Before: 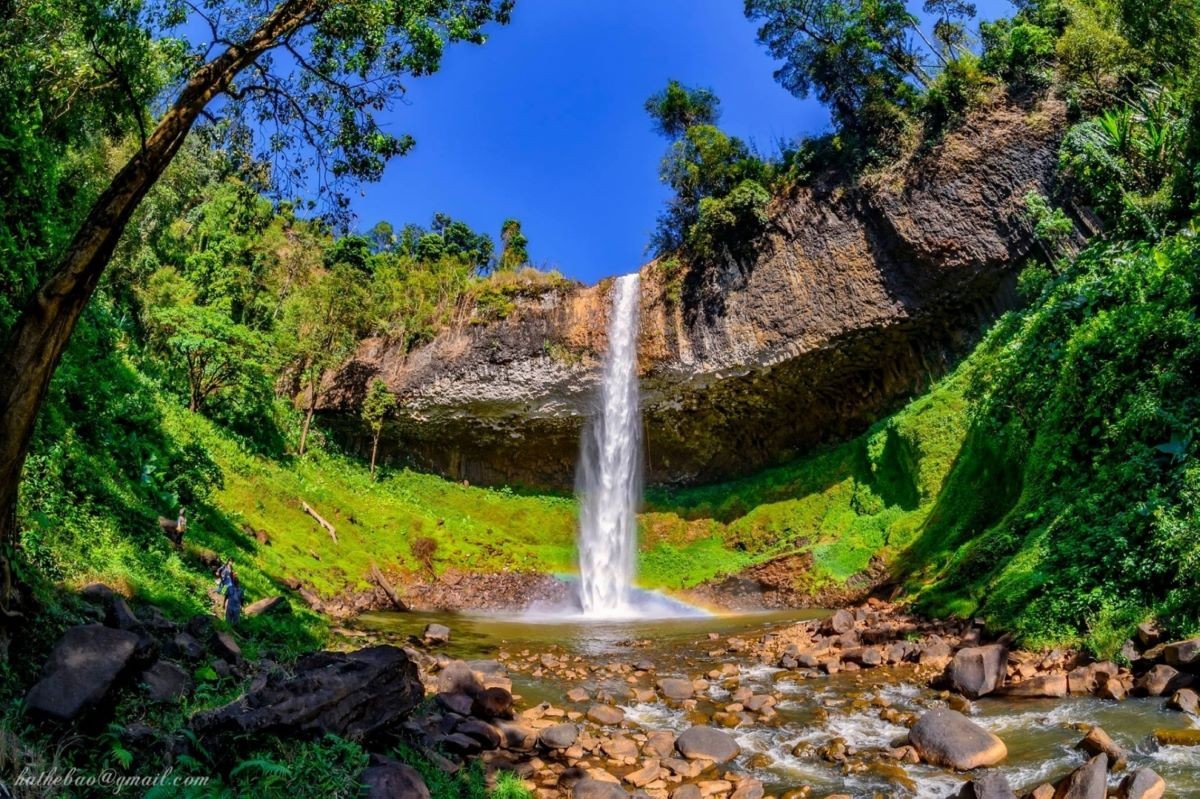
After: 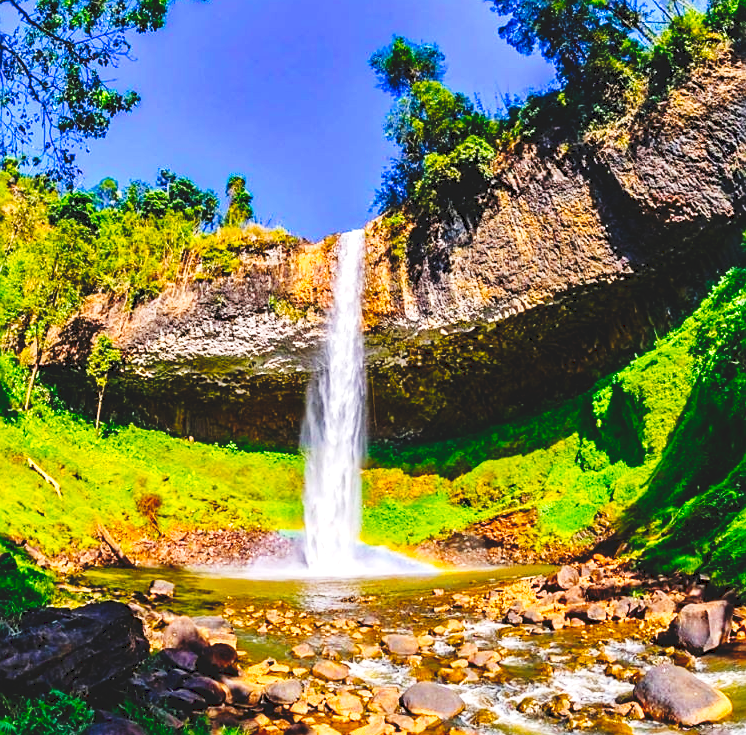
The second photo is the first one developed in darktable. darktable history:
tone curve: curves: ch0 [(0, 0) (0.003, 0.108) (0.011, 0.108) (0.025, 0.108) (0.044, 0.113) (0.069, 0.113) (0.1, 0.121) (0.136, 0.136) (0.177, 0.16) (0.224, 0.192) (0.277, 0.246) (0.335, 0.324) (0.399, 0.419) (0.468, 0.518) (0.543, 0.622) (0.623, 0.721) (0.709, 0.815) (0.801, 0.893) (0.898, 0.949) (1, 1)], preserve colors none
sharpen: on, module defaults
crop and rotate: left 22.97%, top 5.626%, right 14.794%, bottom 2.294%
exposure: black level correction -0.002, exposure 0.544 EV, compensate exposure bias true, compensate highlight preservation false
color balance rgb: perceptual saturation grading › global saturation 30.179%, perceptual brilliance grading › global brilliance 2.948%, perceptual brilliance grading › highlights -3.115%, perceptual brilliance grading › shadows 3.603%, global vibrance 20.363%
